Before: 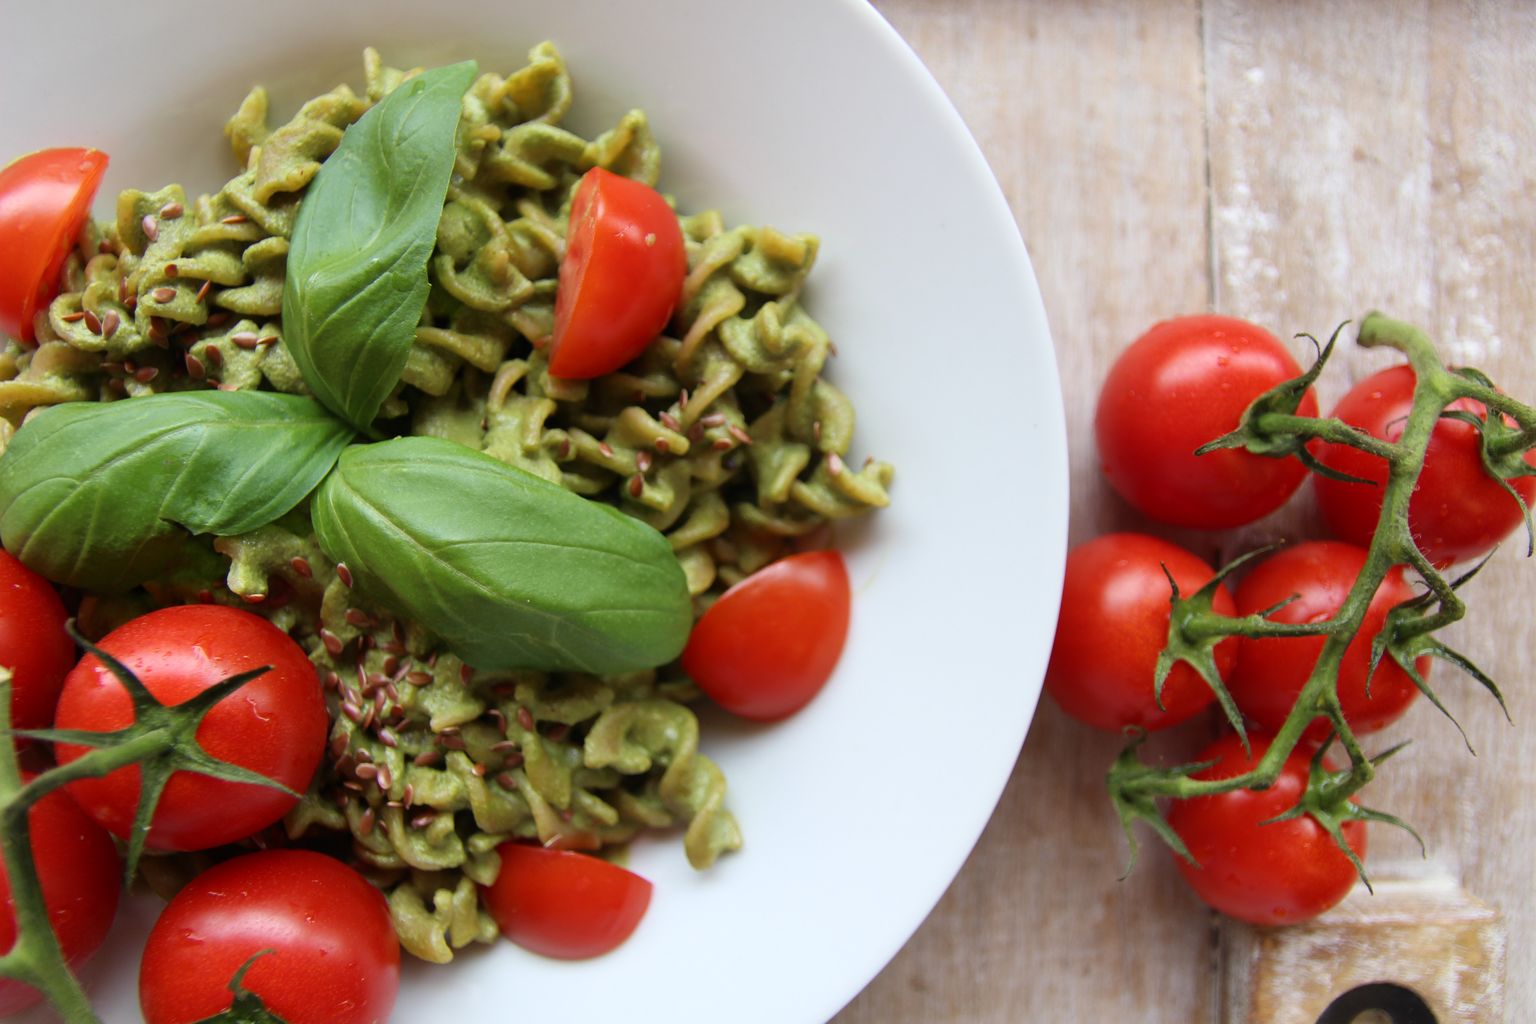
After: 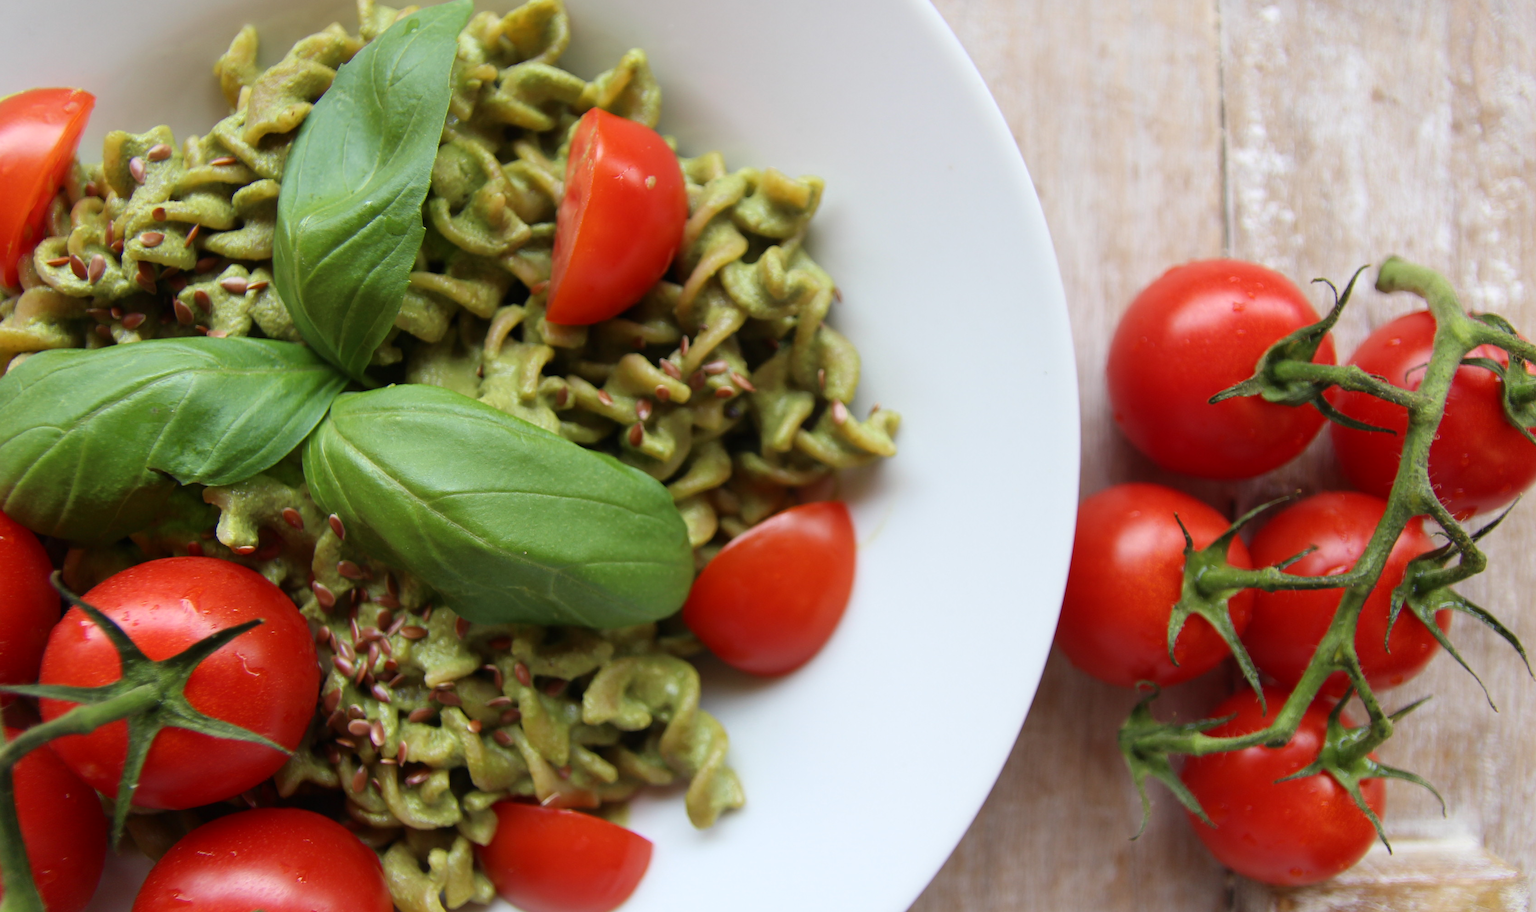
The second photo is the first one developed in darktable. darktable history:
crop: left 1.075%, top 6.102%, right 1.436%, bottom 6.974%
